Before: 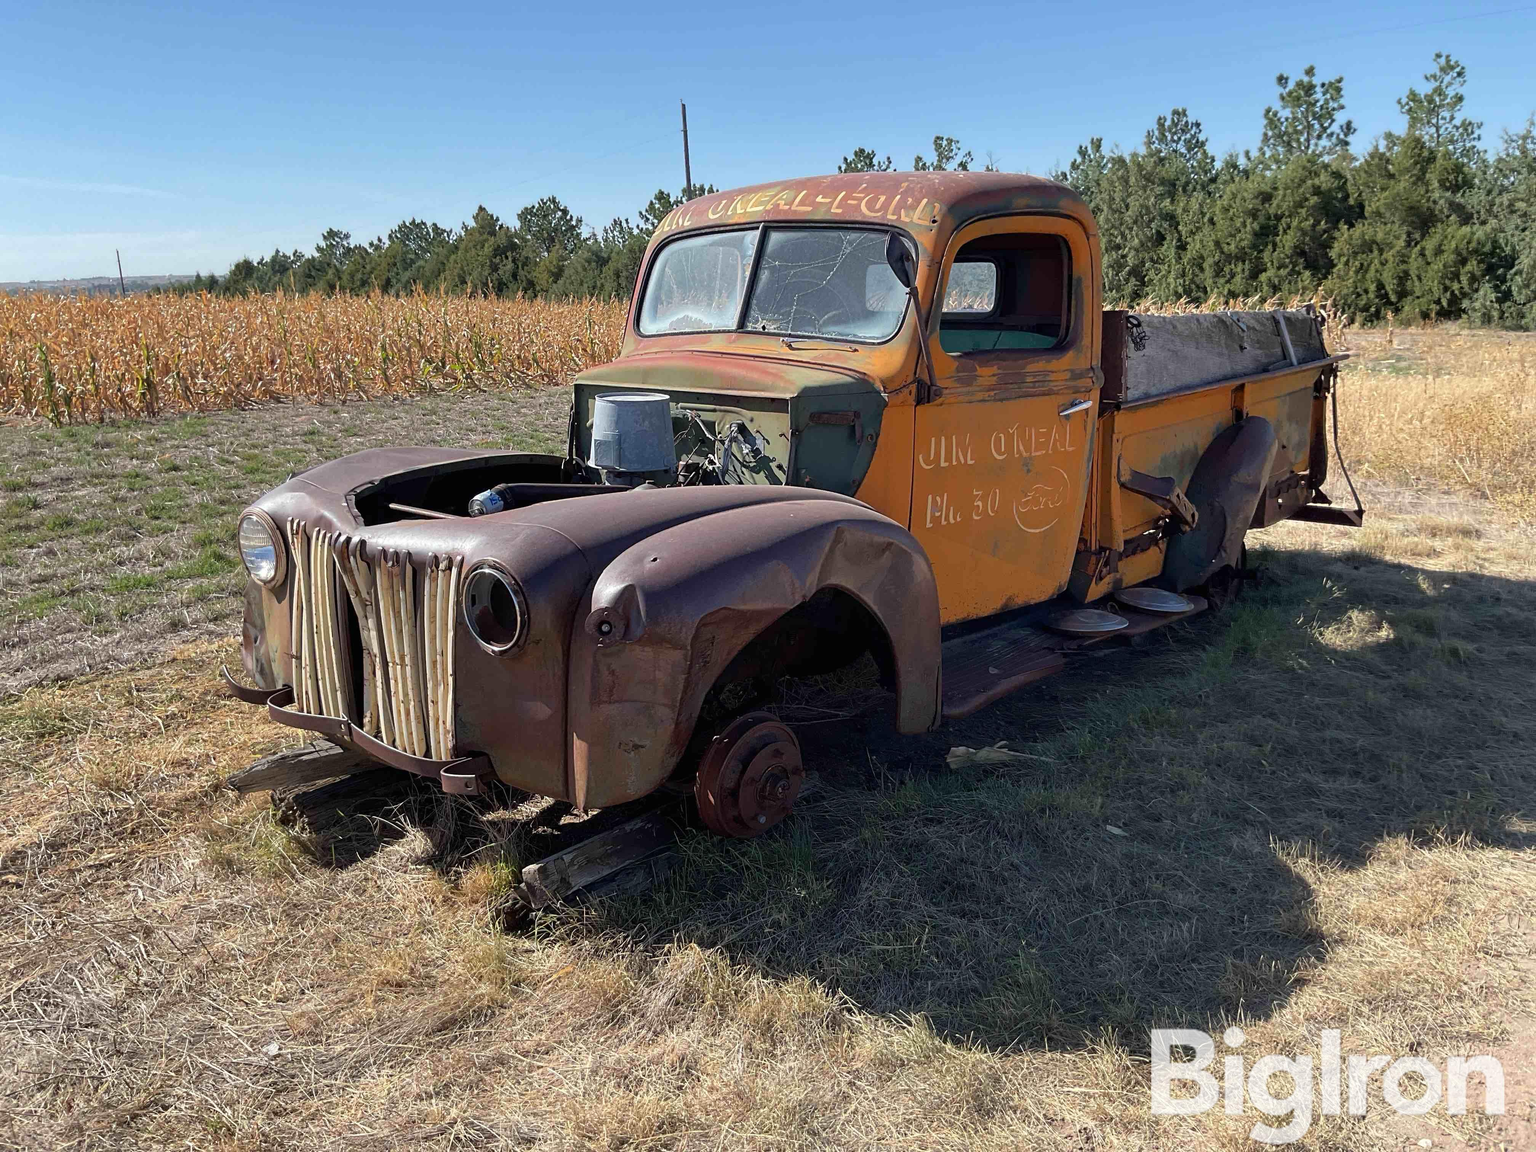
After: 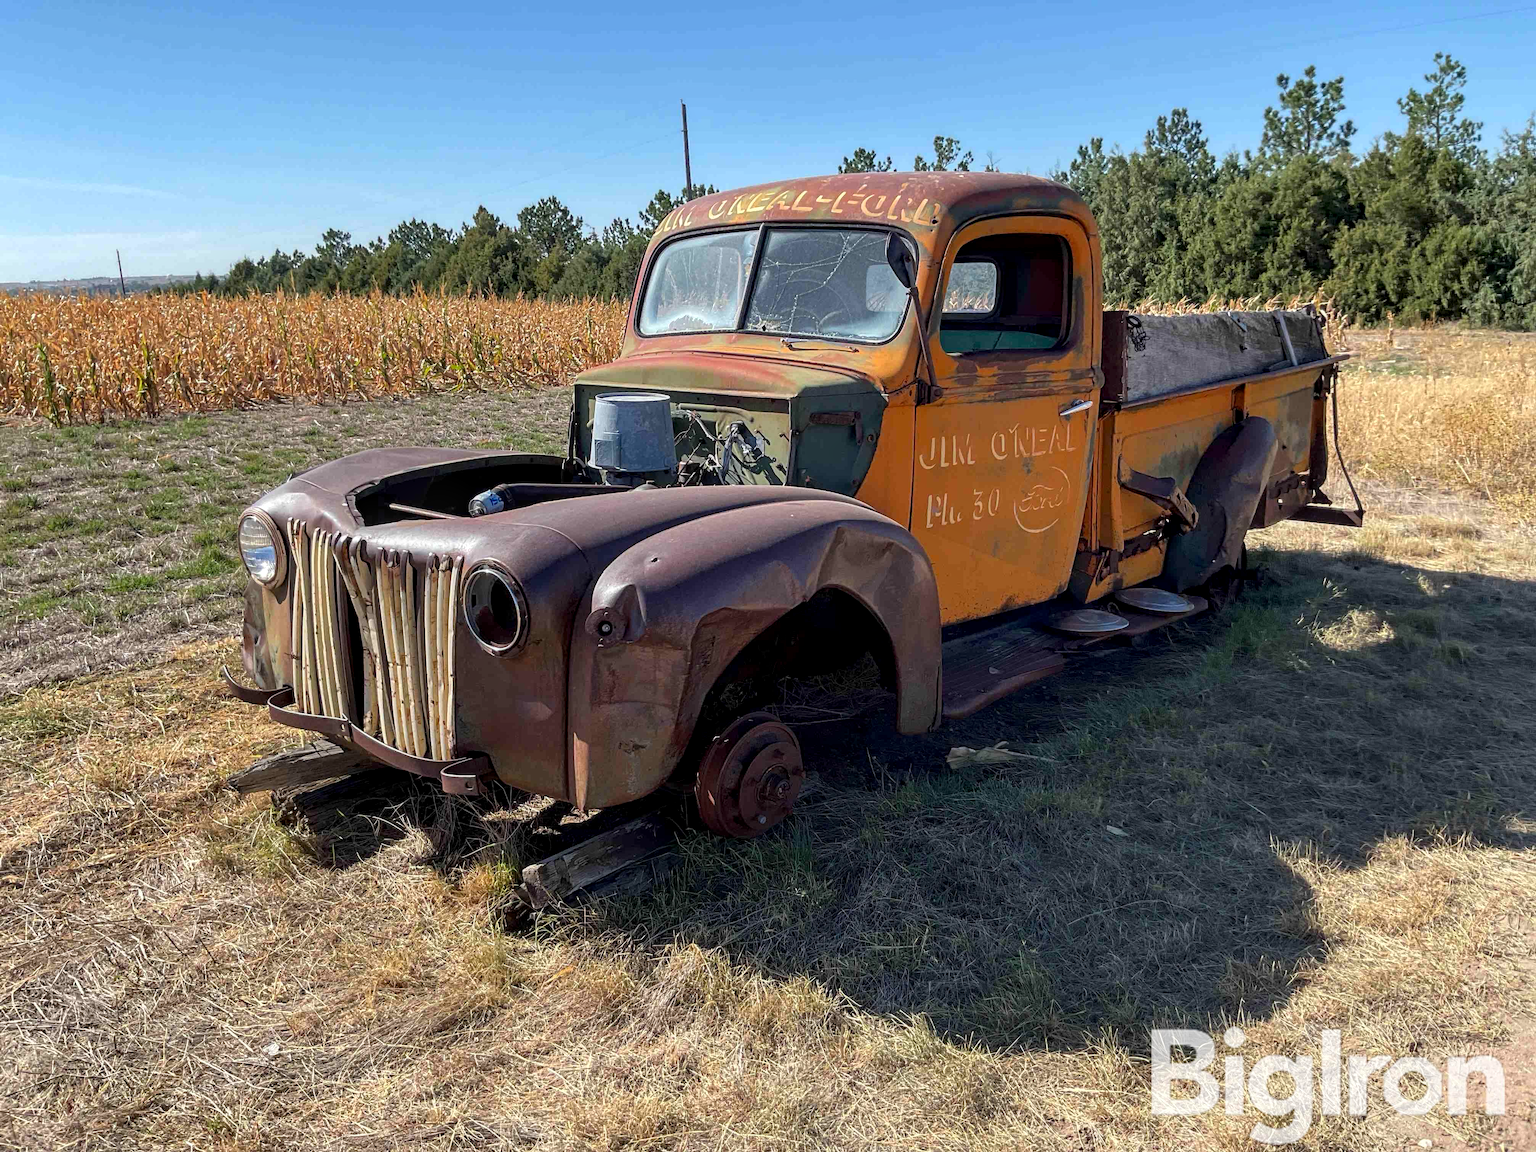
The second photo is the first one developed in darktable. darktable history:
local contrast: detail 130%
contrast brightness saturation: saturation 0.18
